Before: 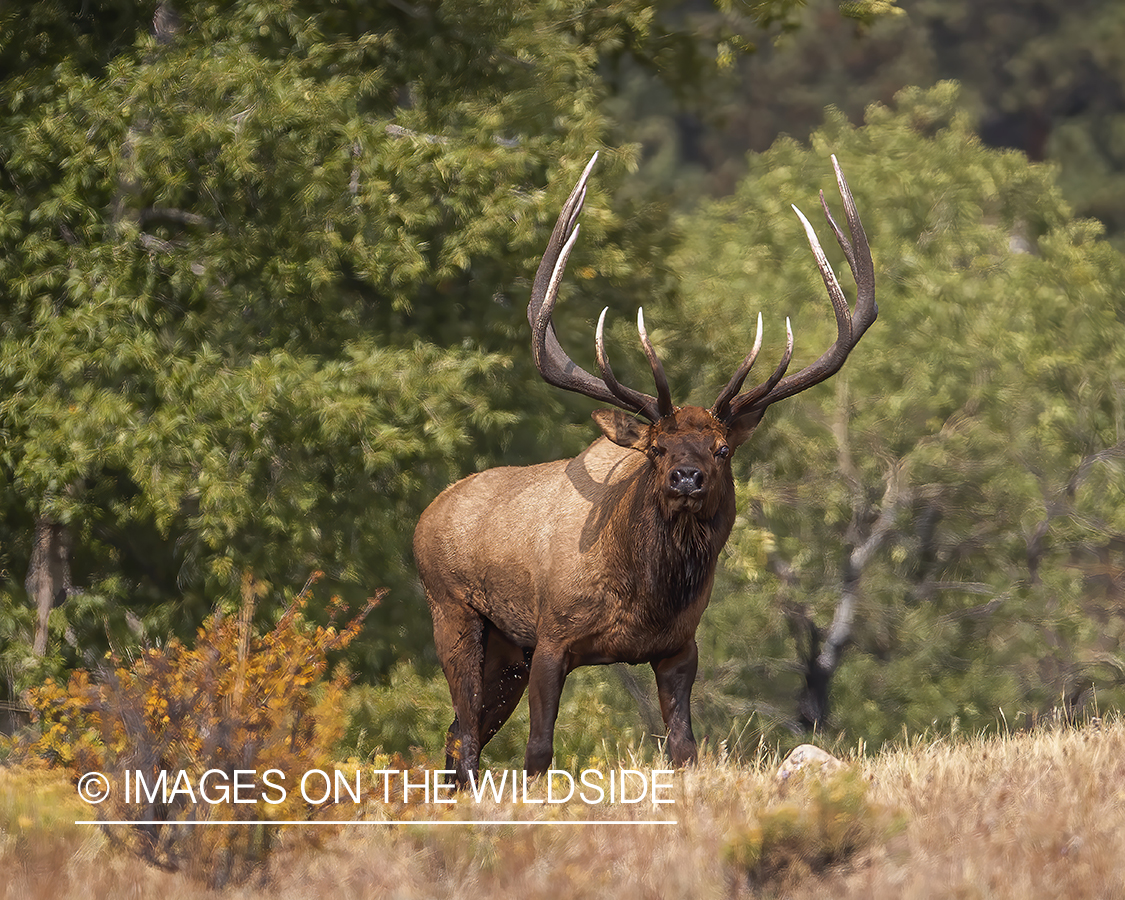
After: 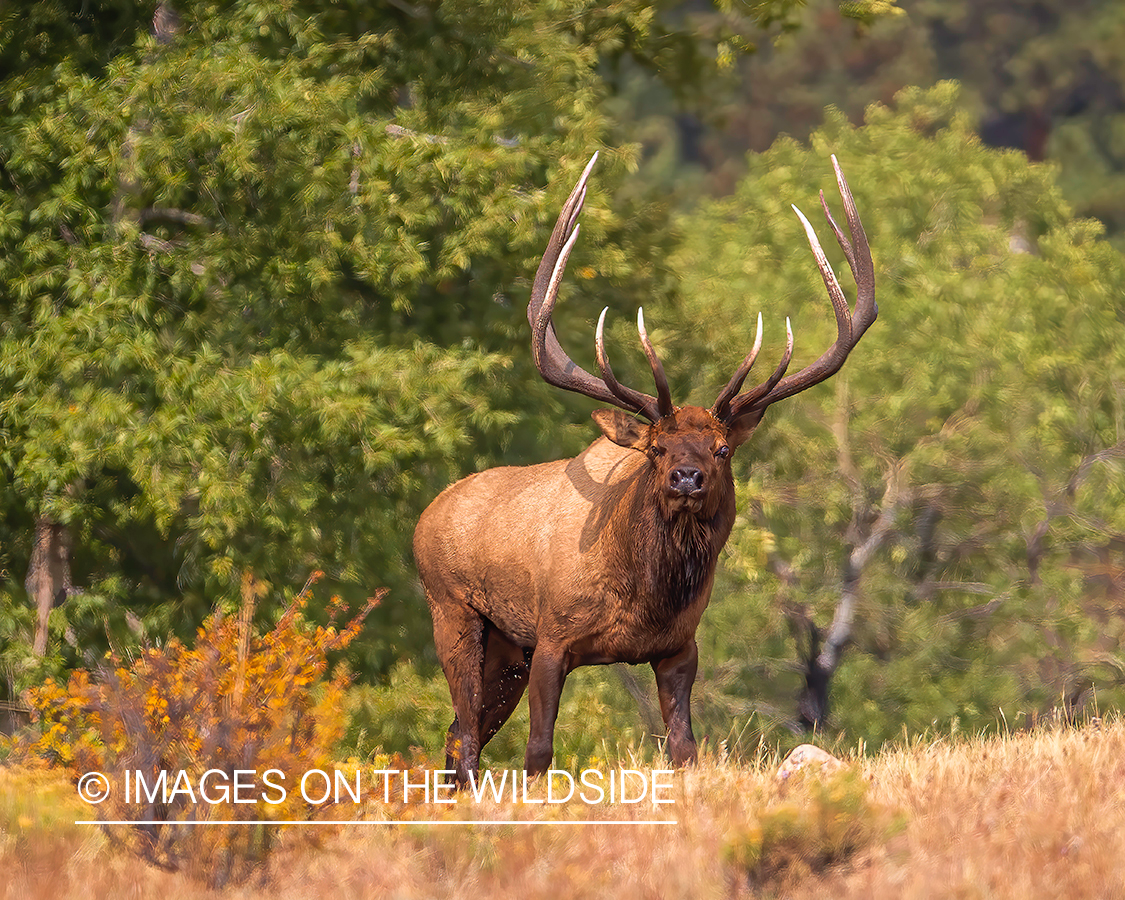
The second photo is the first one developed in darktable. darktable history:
tone equalizer: on, module defaults
velvia: on, module defaults
contrast brightness saturation: brightness 0.09, saturation 0.19
